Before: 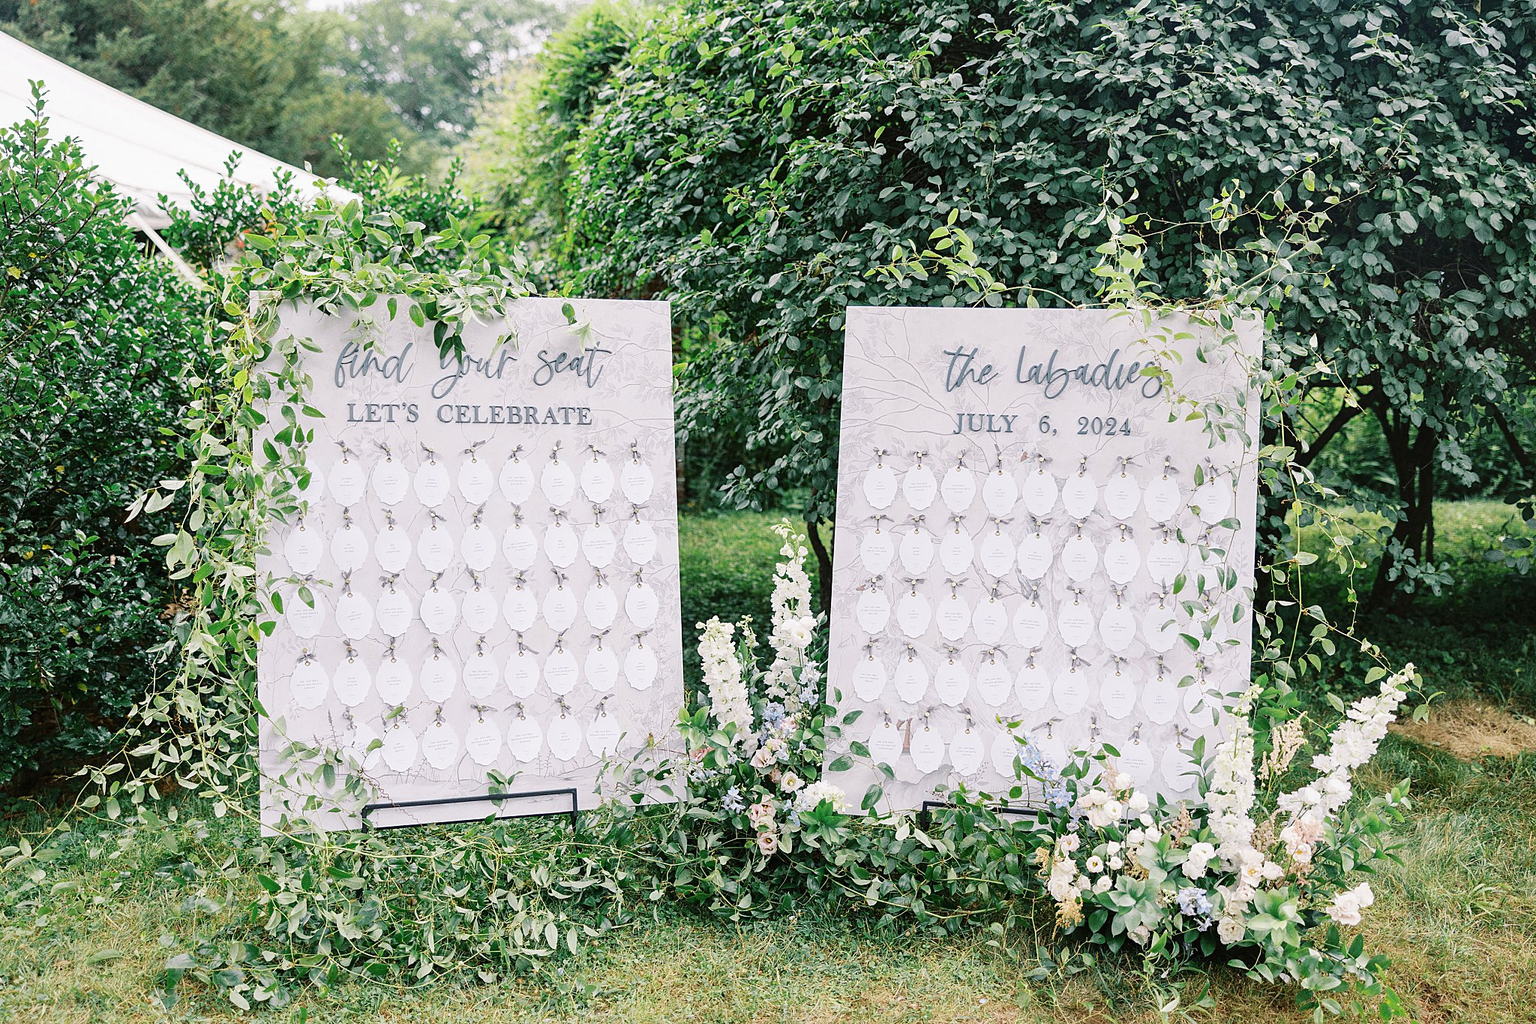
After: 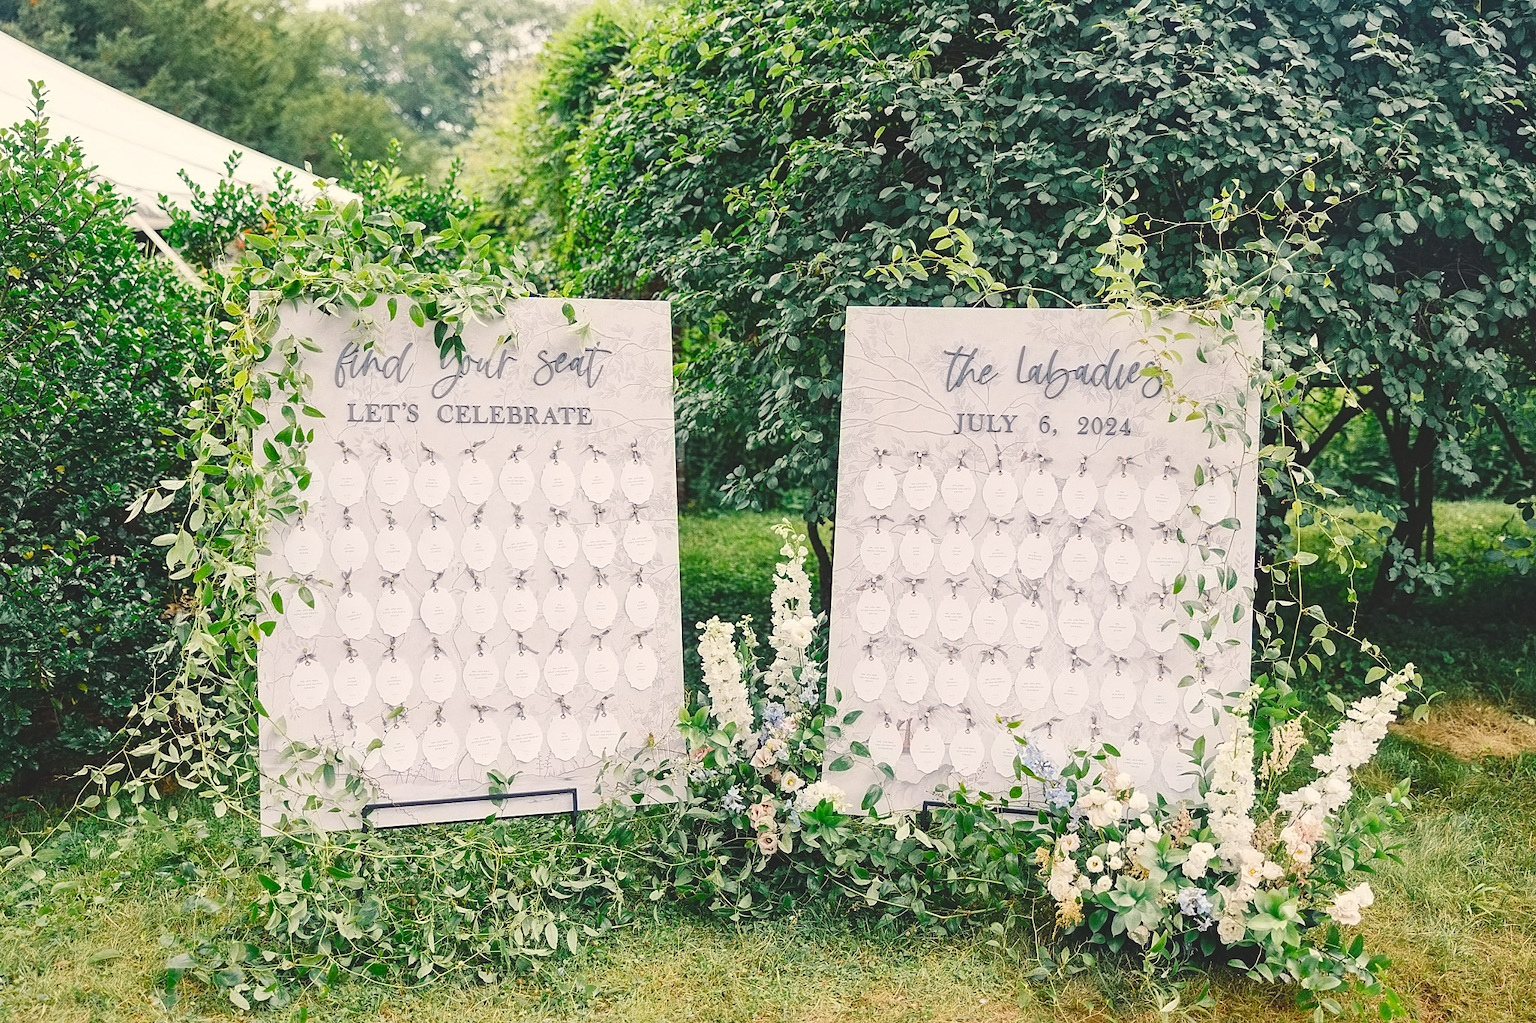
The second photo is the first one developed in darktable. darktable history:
contrast equalizer: y [[0.5 ×6], [0.5 ×6], [0.5 ×6], [0 ×6], [0, 0.039, 0.251, 0.29, 0.293, 0.292]]
color balance rgb: shadows lift › chroma 3%, shadows lift › hue 280.8°, power › hue 330°, highlights gain › chroma 3%, highlights gain › hue 75.6°, global offset › luminance 1.5%, perceptual saturation grading › global saturation 20%, perceptual saturation grading › highlights -25%, perceptual saturation grading › shadows 50%, global vibrance 30%
